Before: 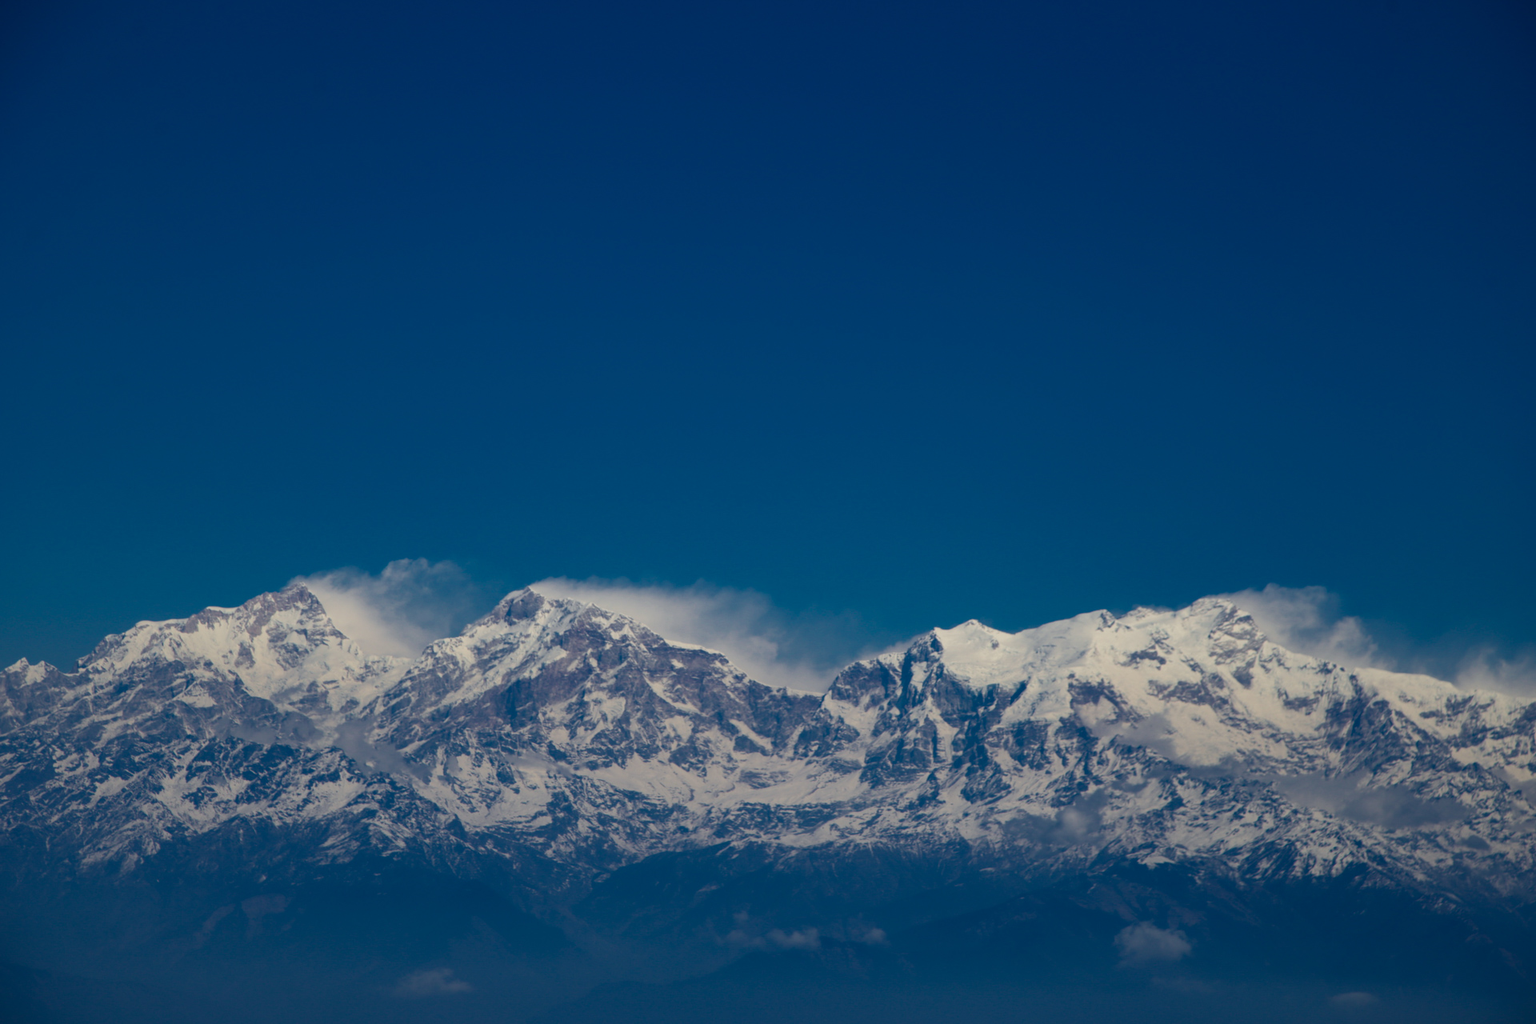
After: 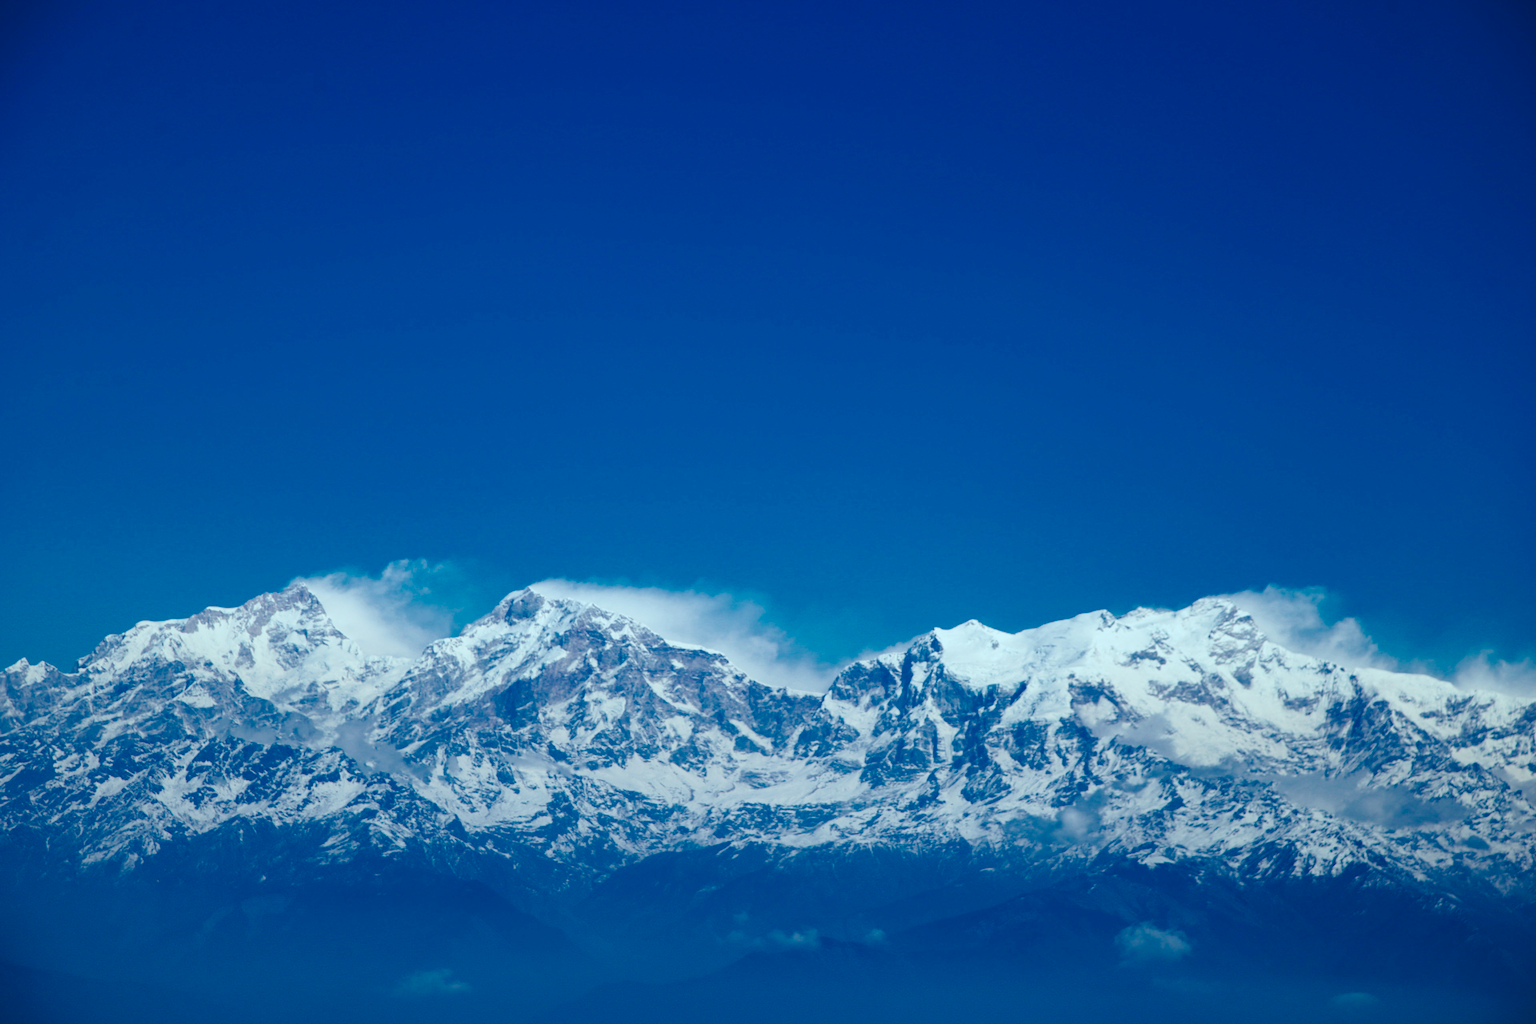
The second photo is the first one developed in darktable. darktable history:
color correction: highlights a* -11.79, highlights b* -15.21
exposure: compensate exposure bias true, compensate highlight preservation false
base curve: curves: ch0 [(0, 0) (0.028, 0.03) (0.121, 0.232) (0.46, 0.748) (0.859, 0.968) (1, 1)], preserve colors none
